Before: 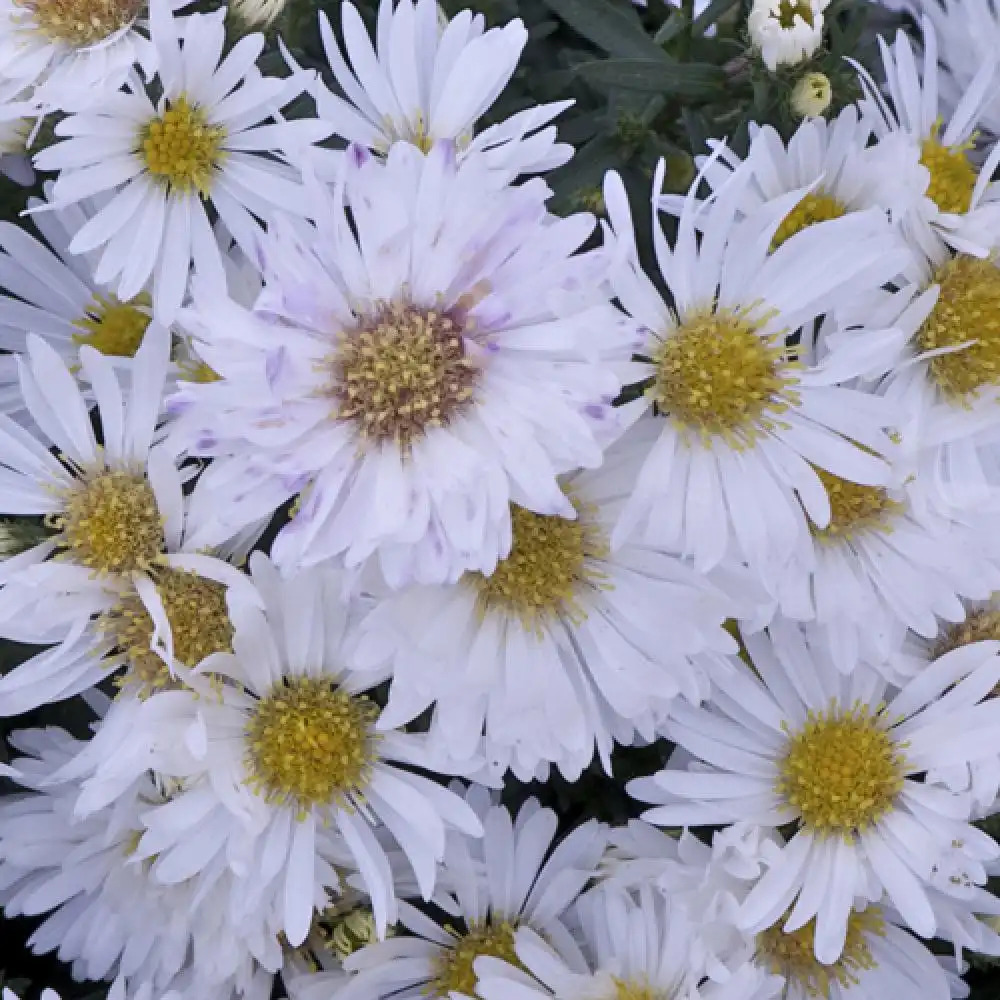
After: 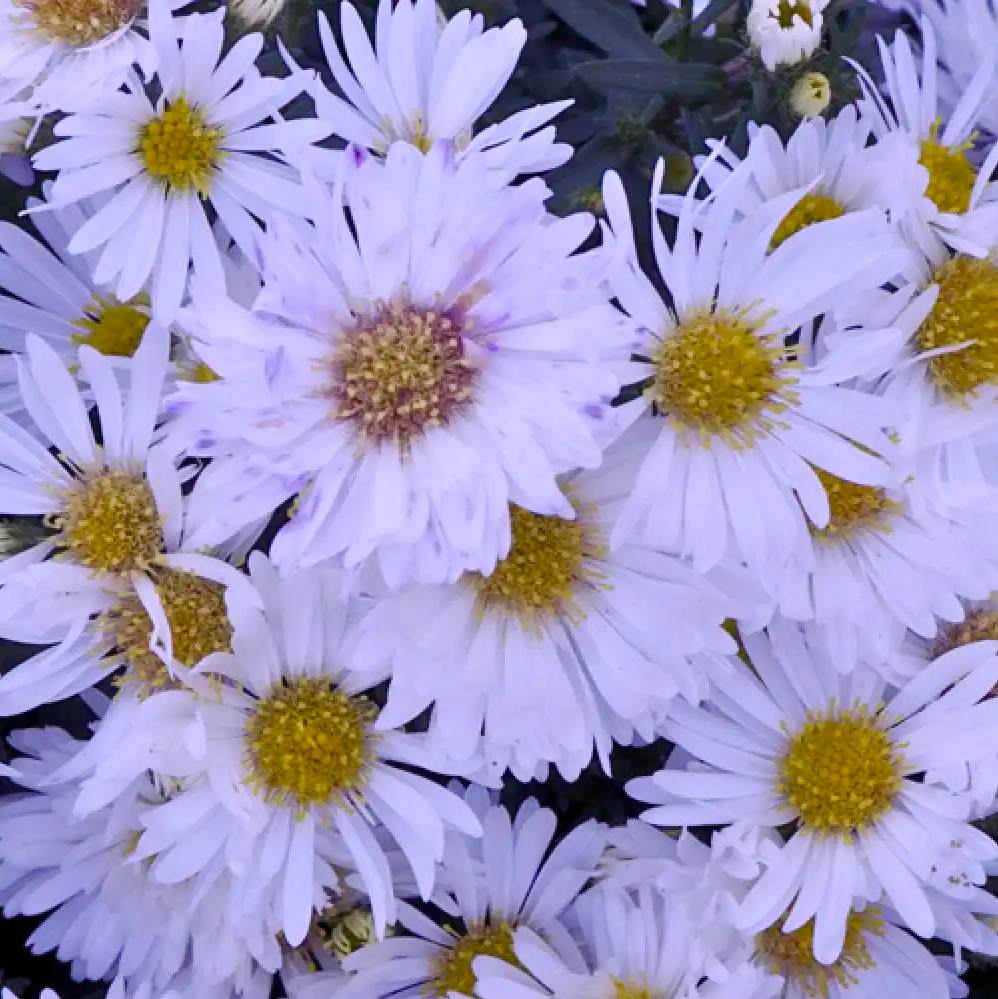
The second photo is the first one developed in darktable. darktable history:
crop and rotate: left 0.194%, bottom 0.01%
color balance rgb: shadows lift › luminance -21.573%, shadows lift › chroma 8.918%, shadows lift › hue 284.3°, highlights gain › chroma 1.556%, highlights gain › hue 309.75°, perceptual saturation grading › global saturation 20%, perceptual saturation grading › highlights -14.025%, perceptual saturation grading › shadows 50.175%, global vibrance 21.667%
color calibration: illuminant as shot in camera, x 0.358, y 0.373, temperature 4628.91 K, gamut compression 0.982
